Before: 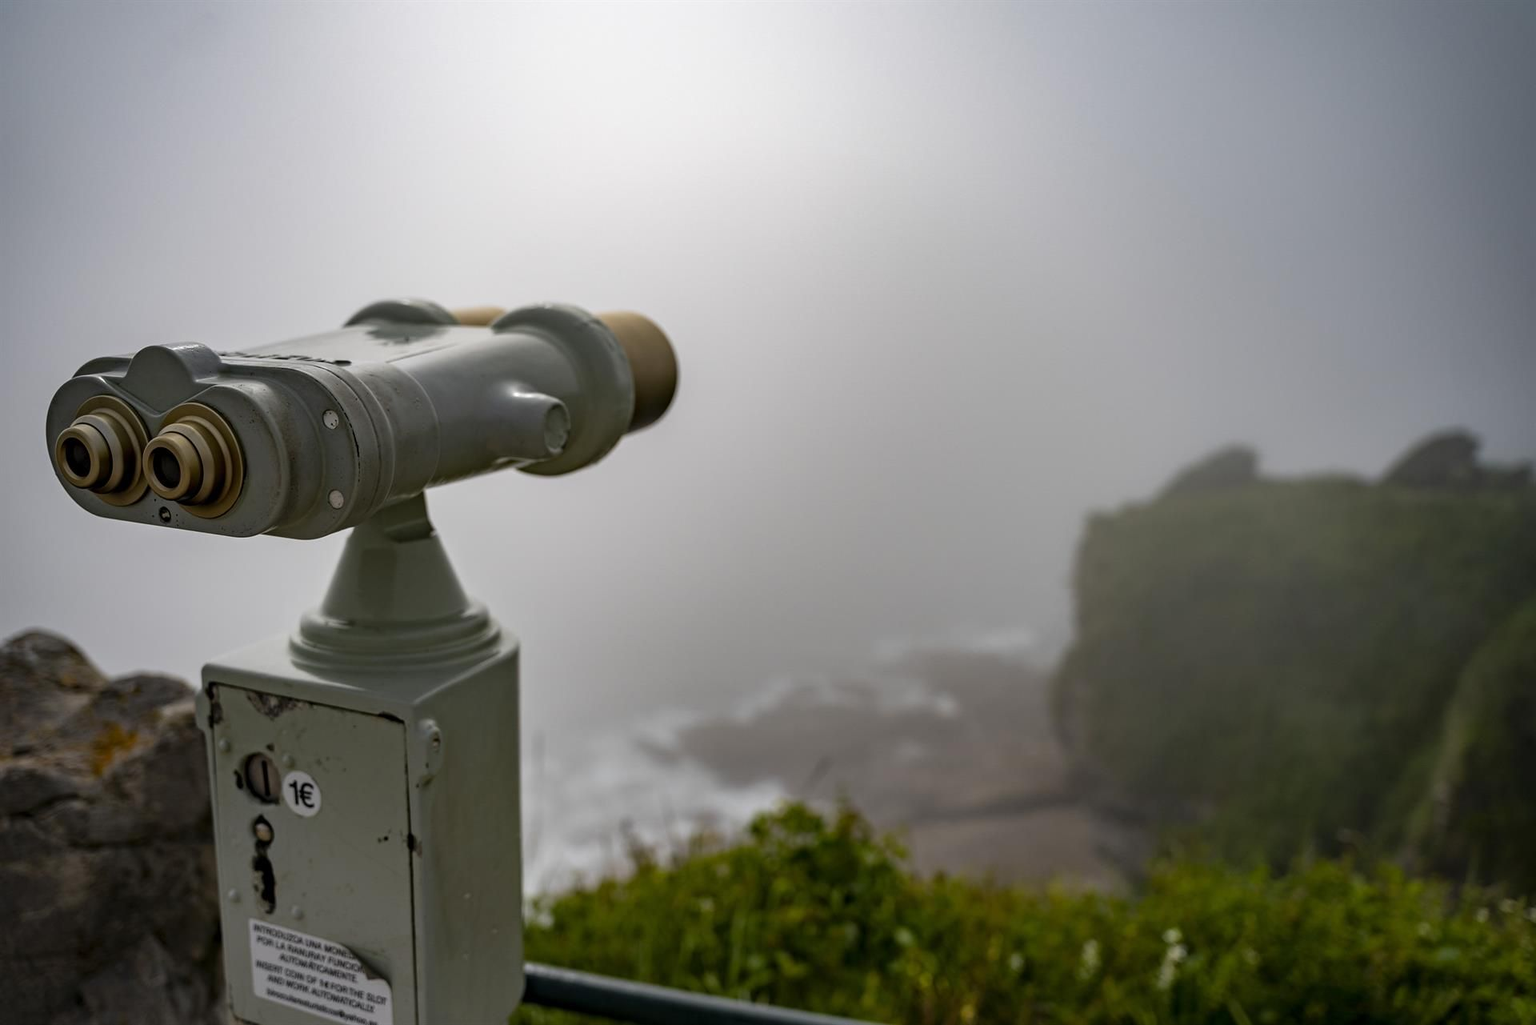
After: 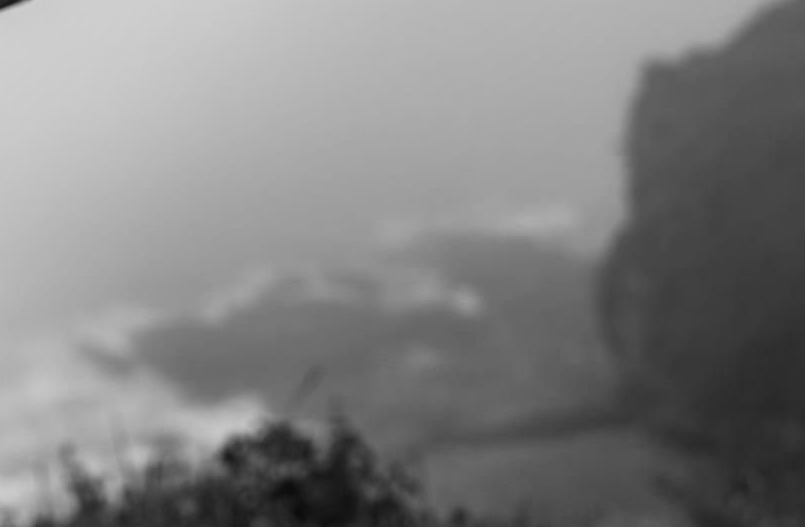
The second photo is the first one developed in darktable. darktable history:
shadows and highlights: shadows -25.64, highlights 48.3, soften with gaussian
color balance rgb: linear chroma grading › global chroma 14.351%, perceptual saturation grading › global saturation 29.785%, global vibrance 9.161%
crop: left 37.337%, top 45.321%, right 20.727%, bottom 13.527%
exposure: exposure 0.127 EV, compensate exposure bias true, compensate highlight preservation false
color calibration: output gray [0.18, 0.41, 0.41, 0], illuminant F (fluorescent), F source F9 (Cool White Deluxe 4150 K) – high CRI, x 0.374, y 0.373, temperature 4158.68 K, saturation algorithm version 1 (2020)
contrast brightness saturation: contrast 0.109, saturation -0.179
